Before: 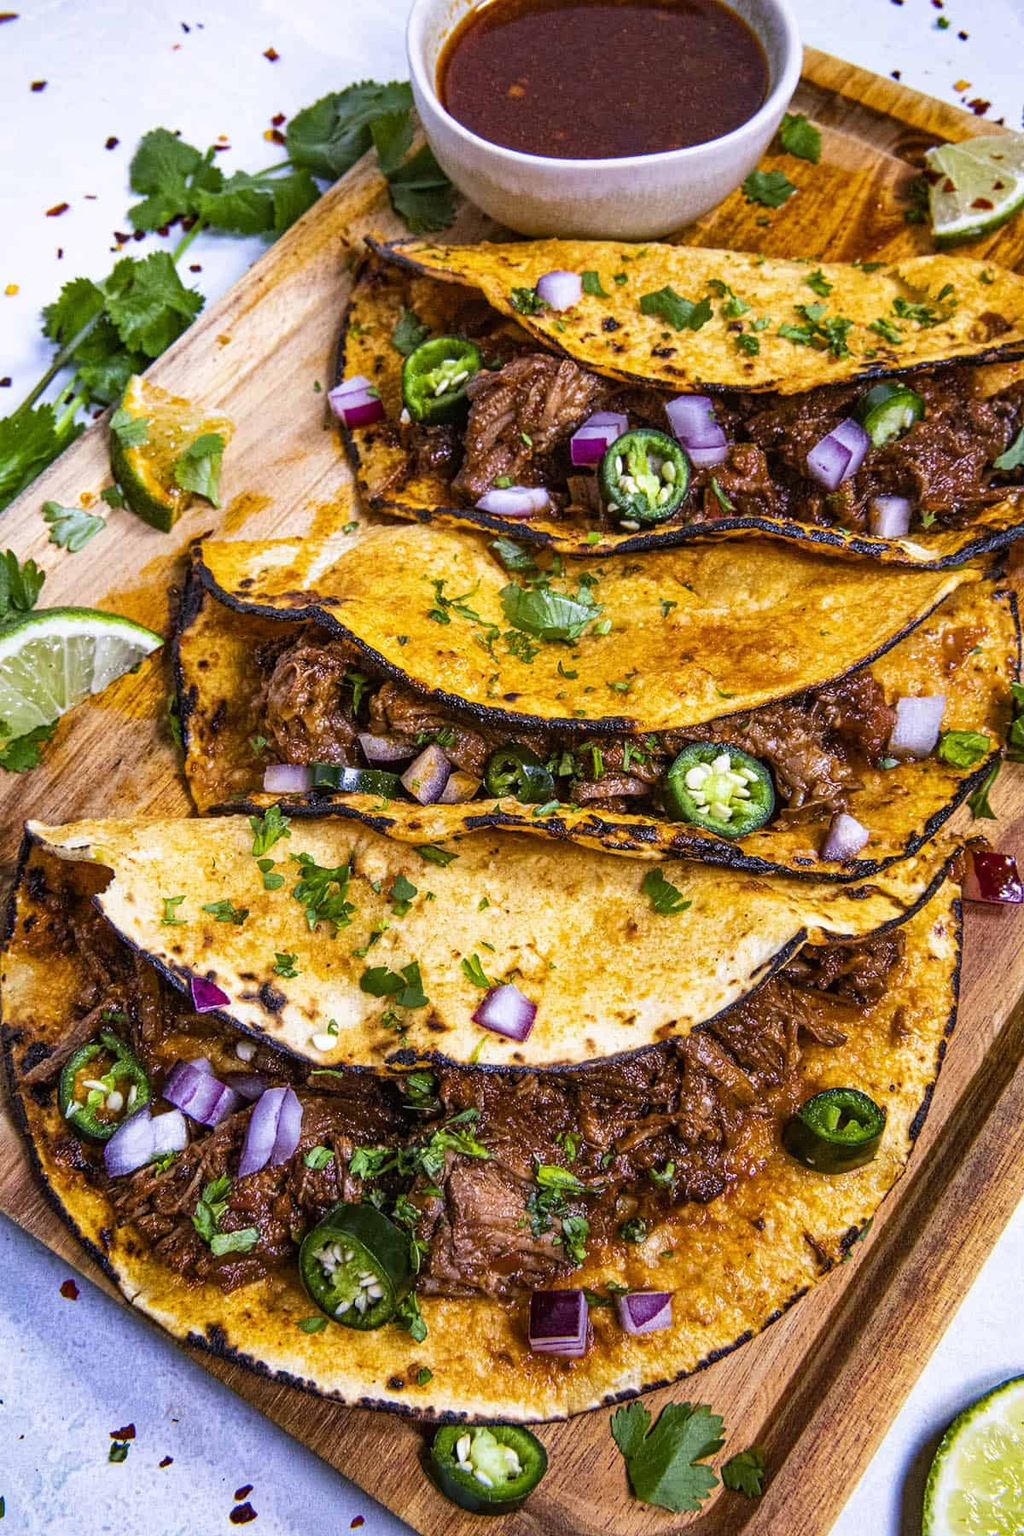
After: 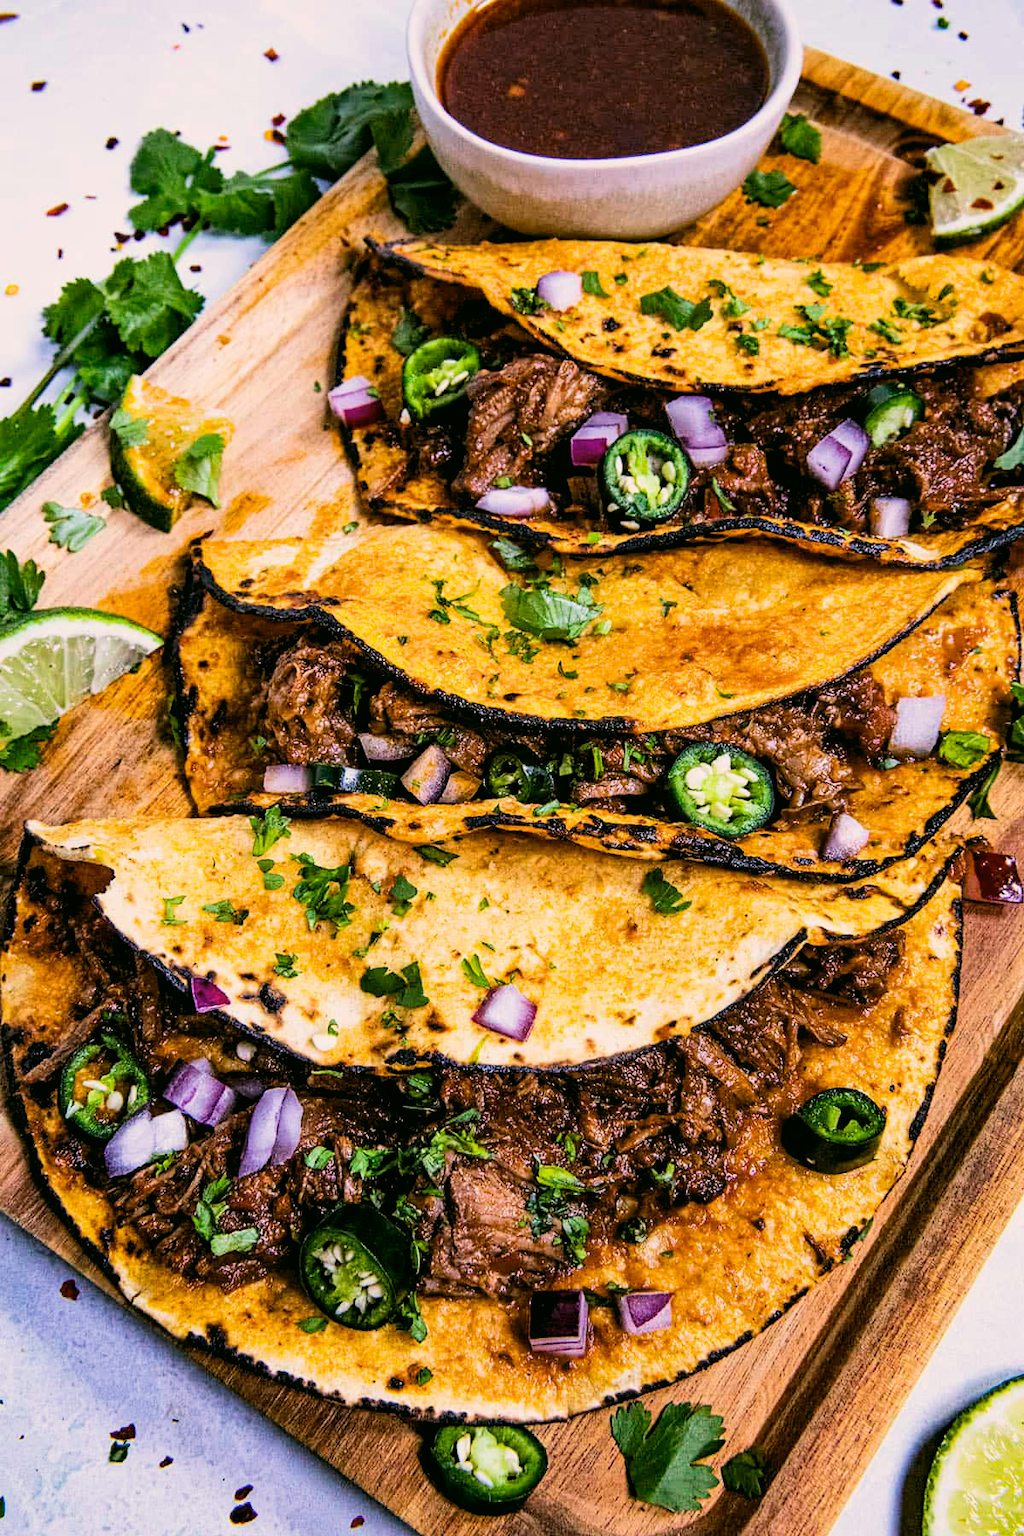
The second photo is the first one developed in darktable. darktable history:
filmic rgb: black relative exposure -16 EV, white relative exposure 6.27 EV, threshold 5.98 EV, hardness 5.13, contrast 1.357, enable highlight reconstruction true
color correction: highlights a* 4.62, highlights b* 4.99, shadows a* -7.14, shadows b* 4.55
